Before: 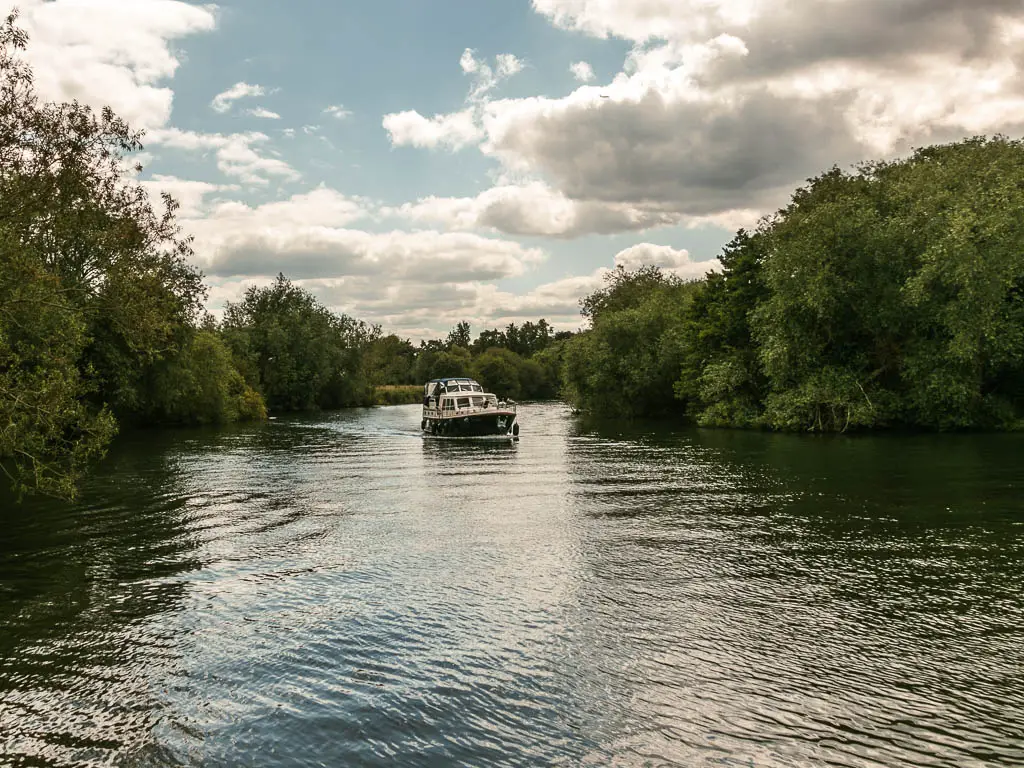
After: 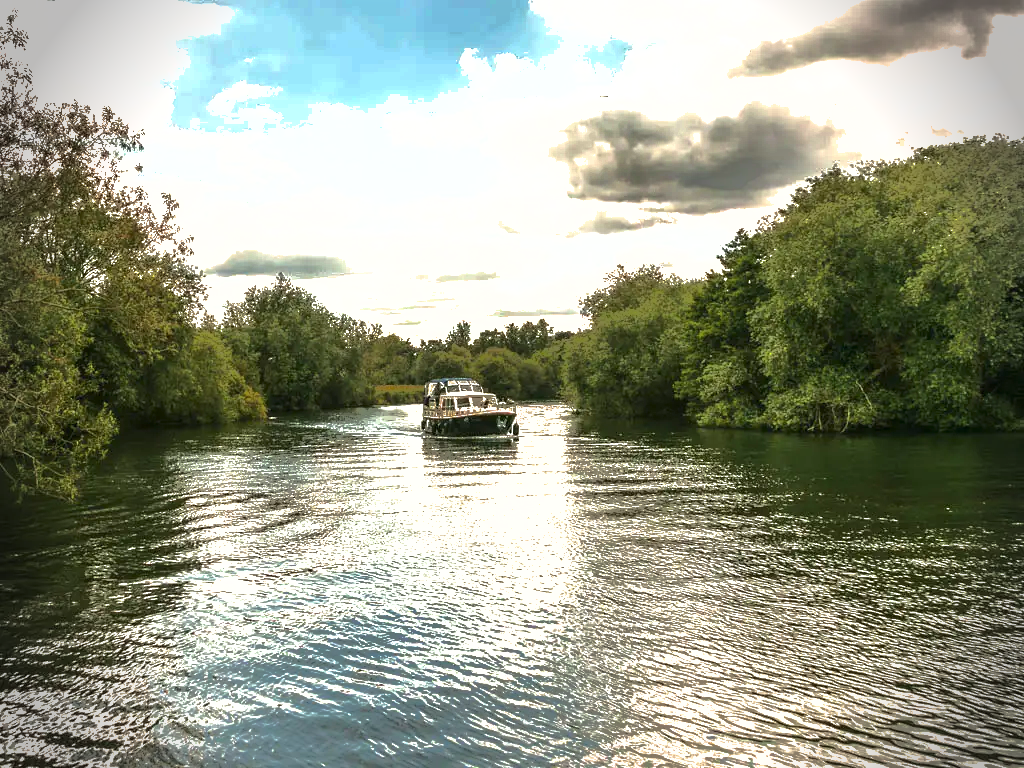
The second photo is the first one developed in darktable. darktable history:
exposure: black level correction 0, exposure 1.2 EV, compensate exposure bias true, compensate highlight preservation false
vignetting: fall-off start 88.06%, fall-off radius 24.4%
shadows and highlights: shadows -19, highlights -73.18
levels: mode automatic
